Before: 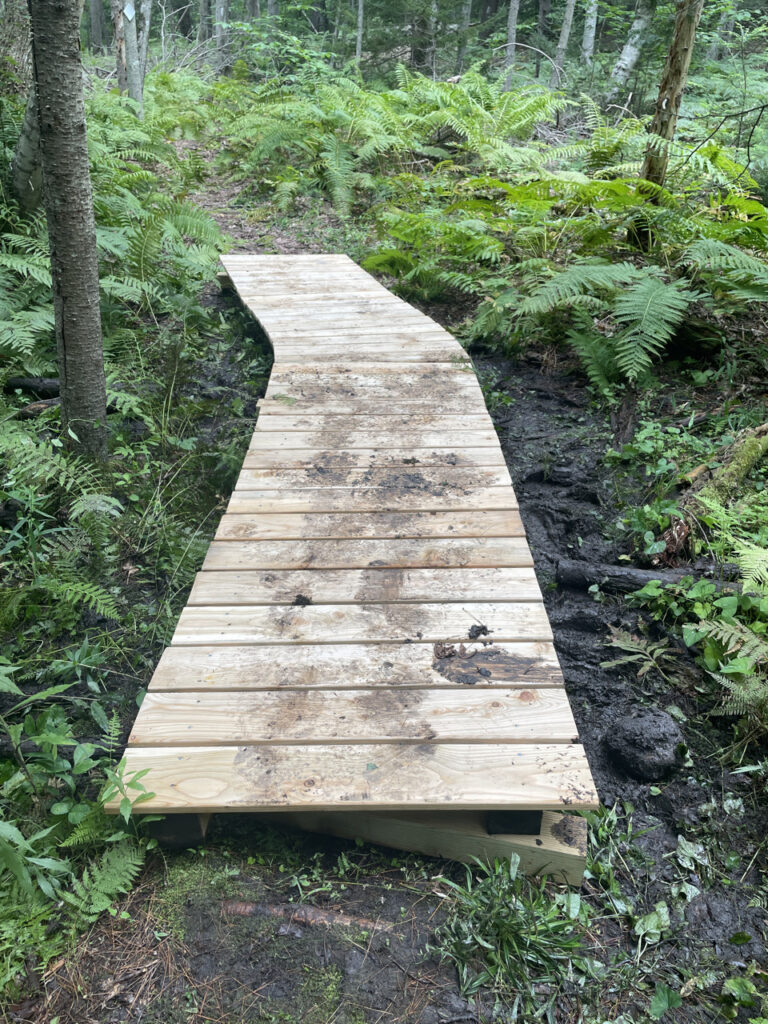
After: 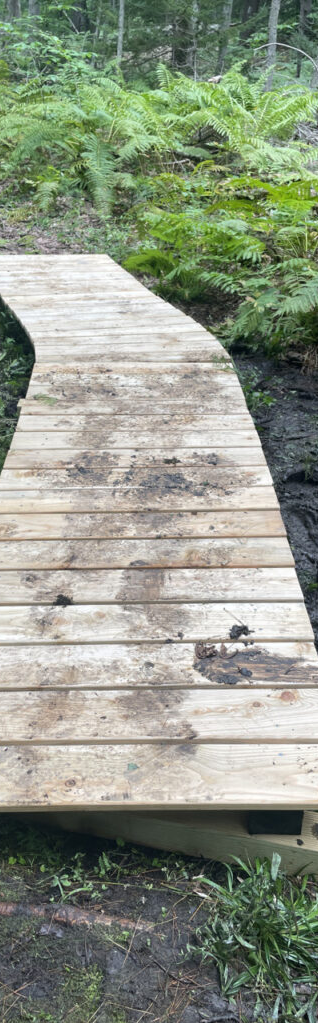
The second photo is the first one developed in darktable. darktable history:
crop: left 31.206%, right 27.26%
